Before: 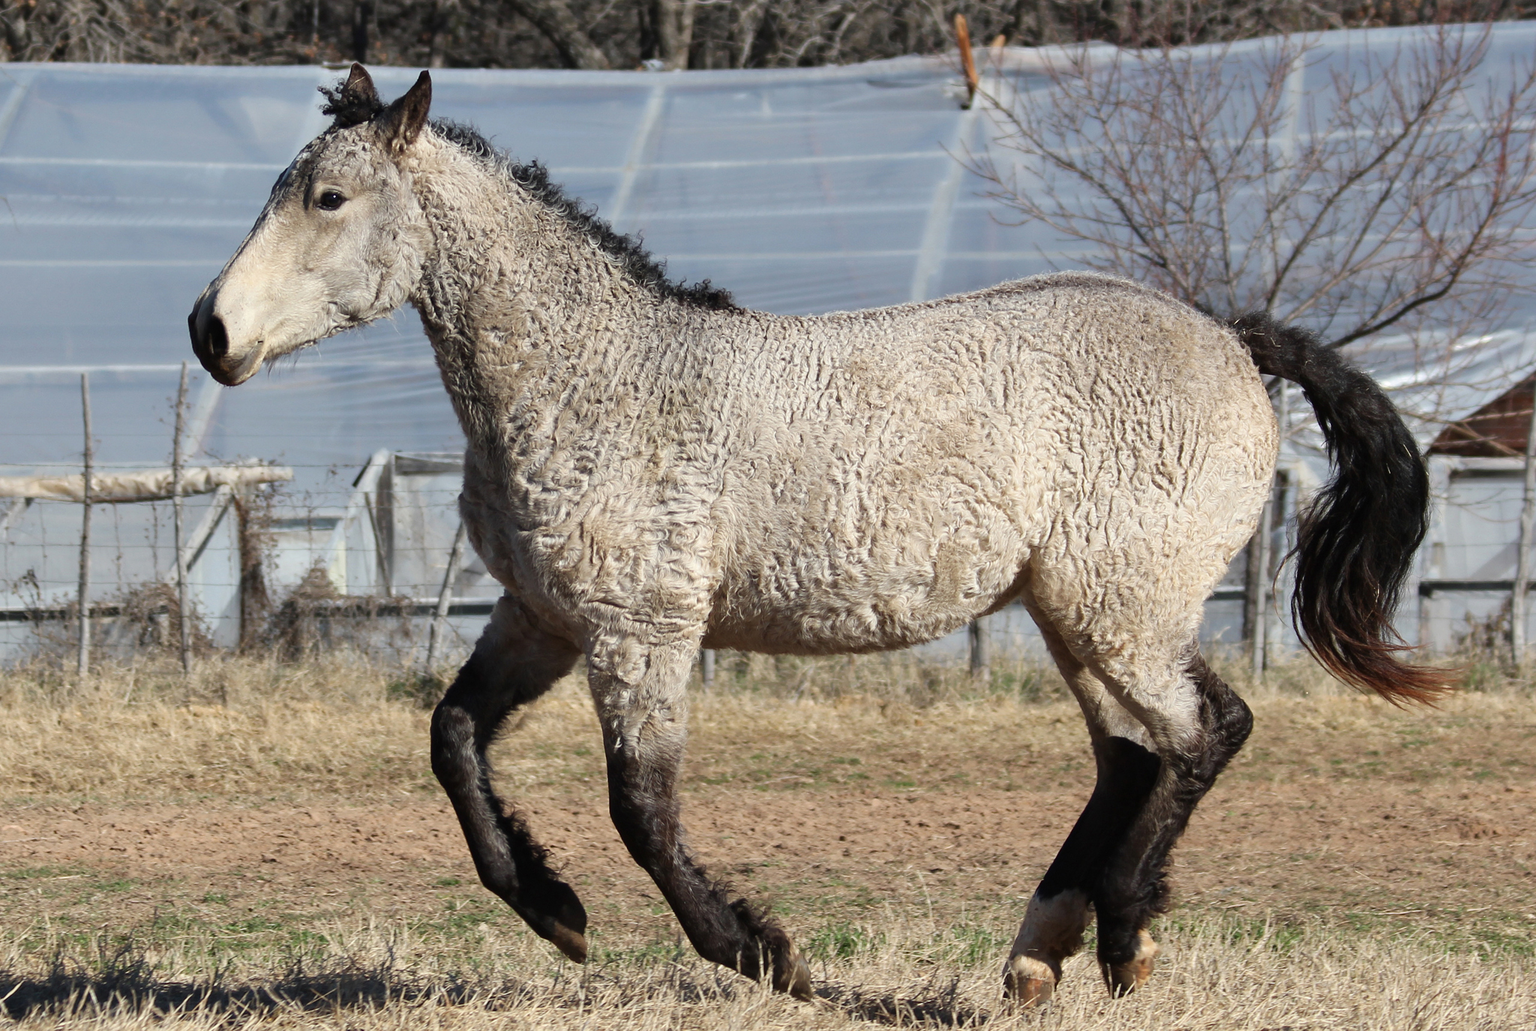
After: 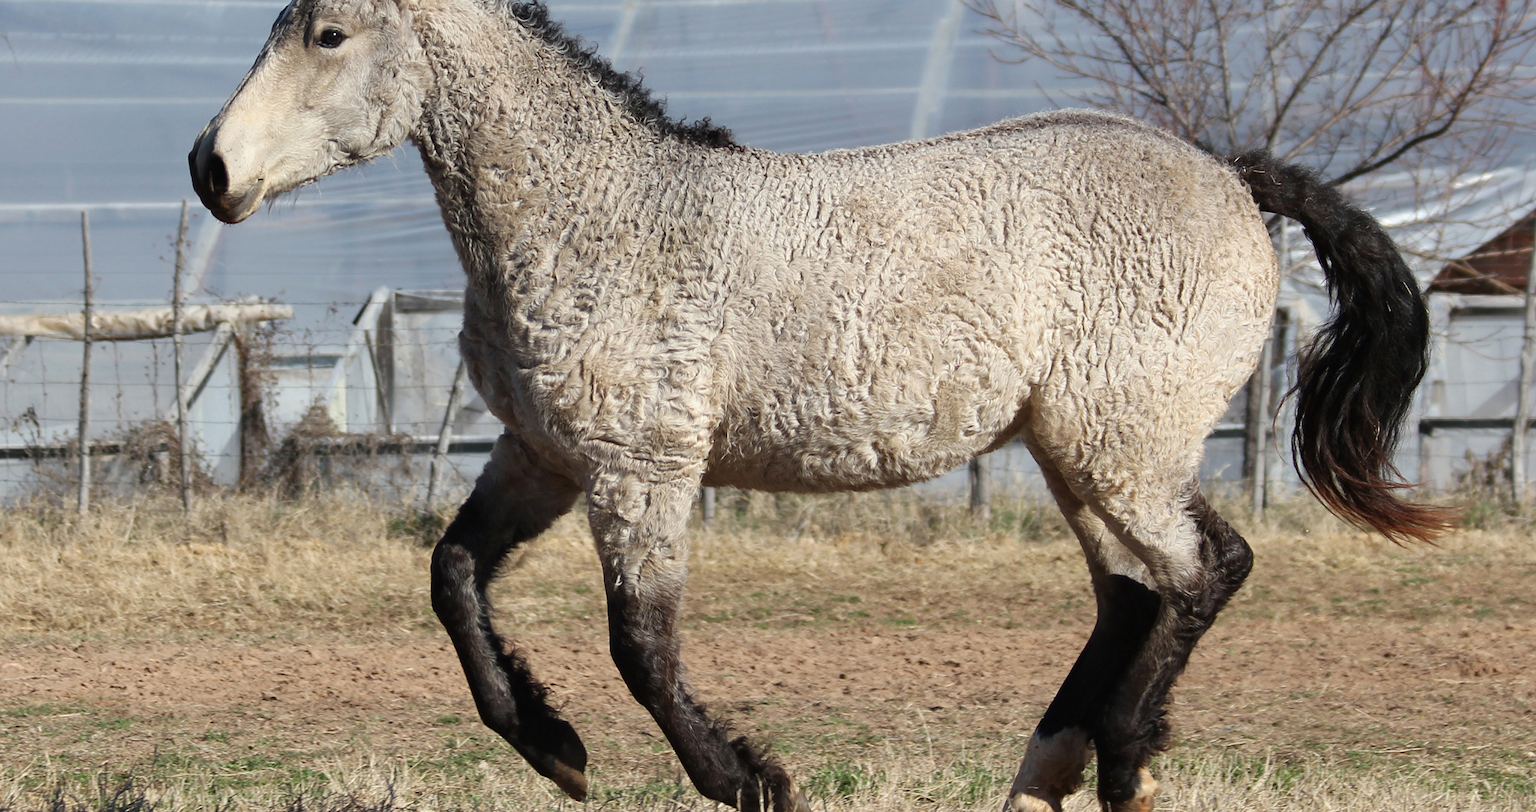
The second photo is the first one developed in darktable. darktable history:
crop and rotate: top 15.802%, bottom 5.387%
